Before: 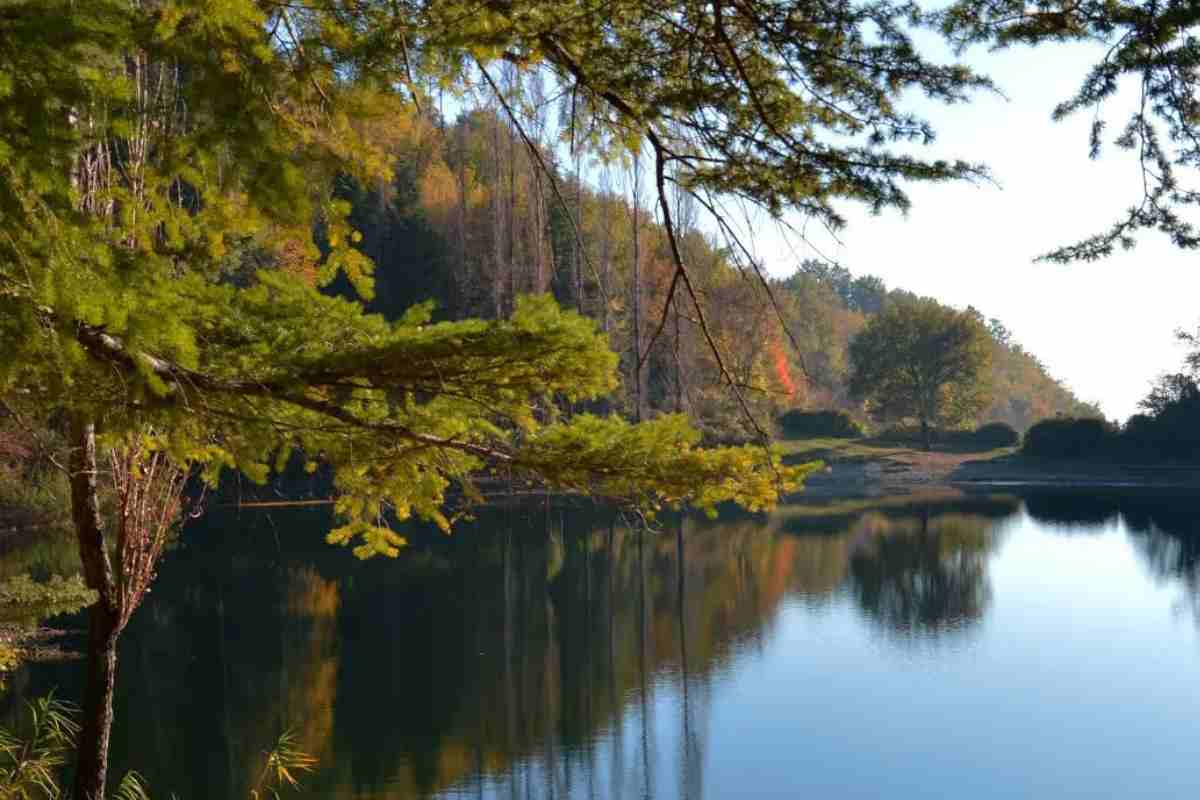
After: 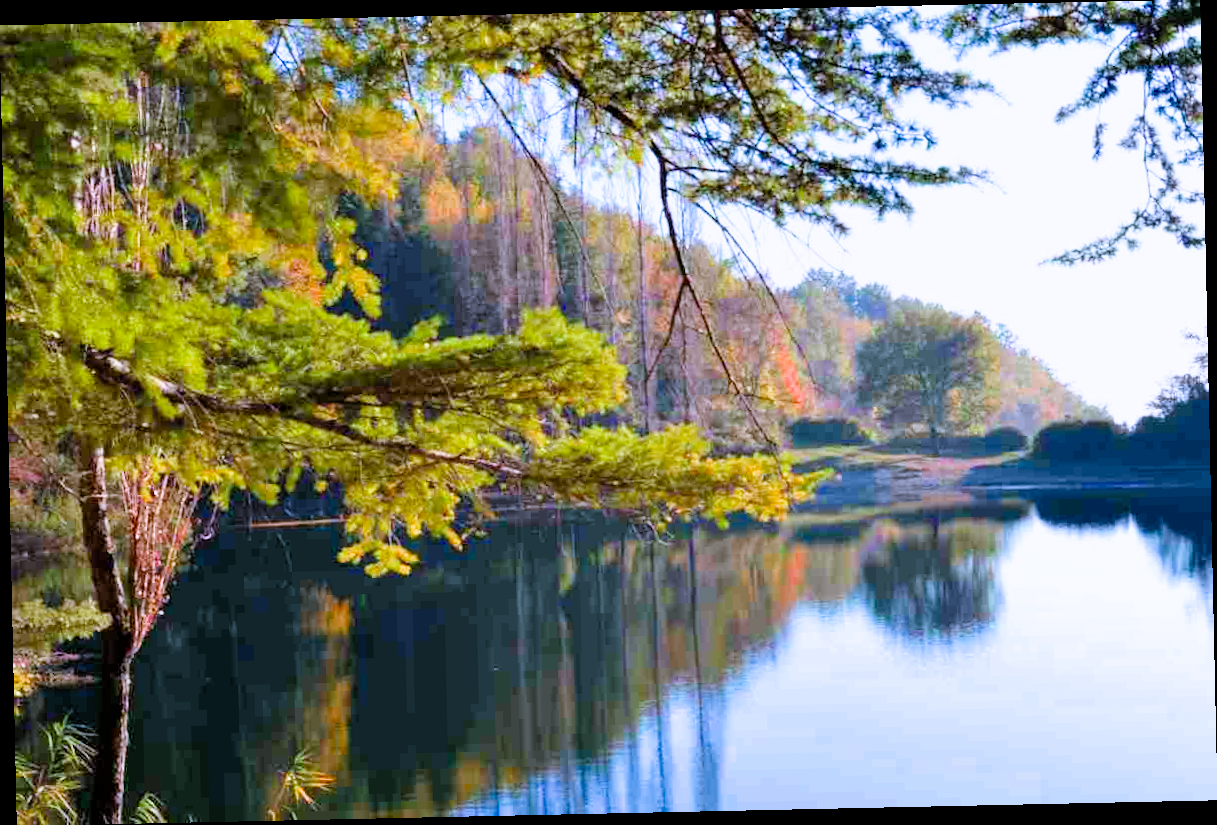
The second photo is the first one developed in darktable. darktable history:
color calibration: illuminant as shot in camera, x 0.379, y 0.396, temperature 4138.76 K
exposure: black level correction 0, exposure 1.45 EV, compensate exposure bias true, compensate highlight preservation false
rotate and perspective: rotation -1.24°, automatic cropping off
filmic rgb: black relative exposure -7.6 EV, white relative exposure 4.64 EV, threshold 3 EV, target black luminance 0%, hardness 3.55, latitude 50.51%, contrast 1.033, highlights saturation mix 10%, shadows ↔ highlights balance -0.198%, color science v4 (2020), enable highlight reconstruction true
